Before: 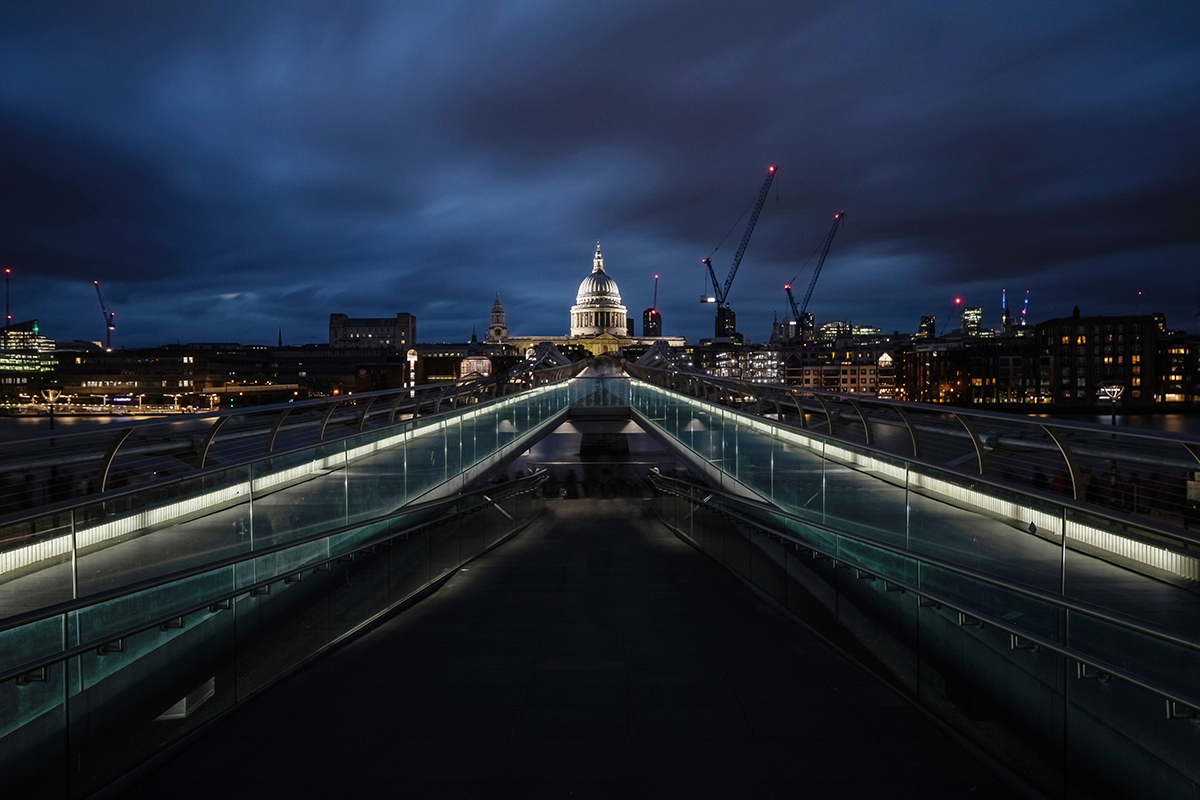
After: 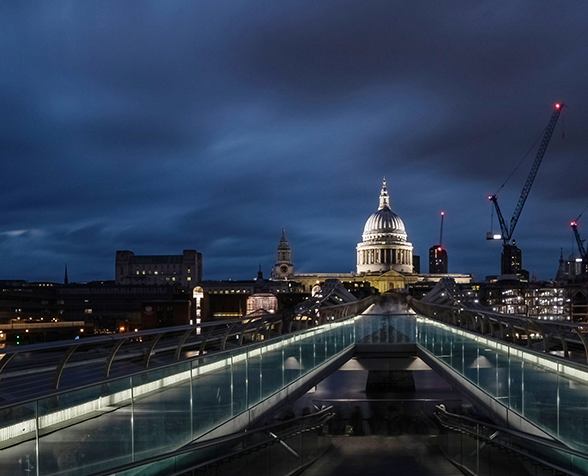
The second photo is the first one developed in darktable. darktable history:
crop: left 17.899%, top 7.922%, right 33.089%, bottom 32.484%
